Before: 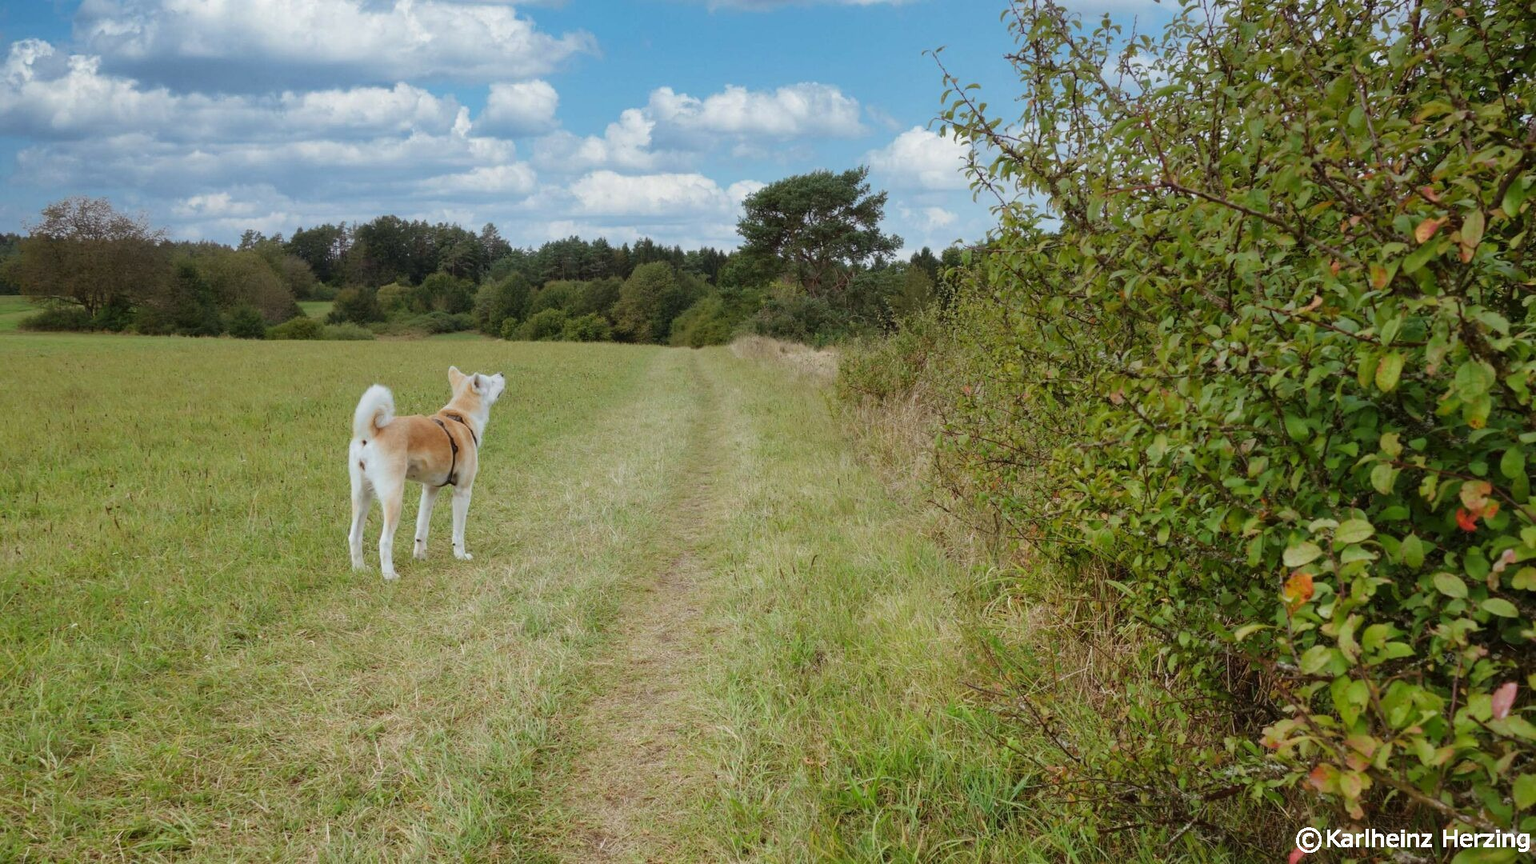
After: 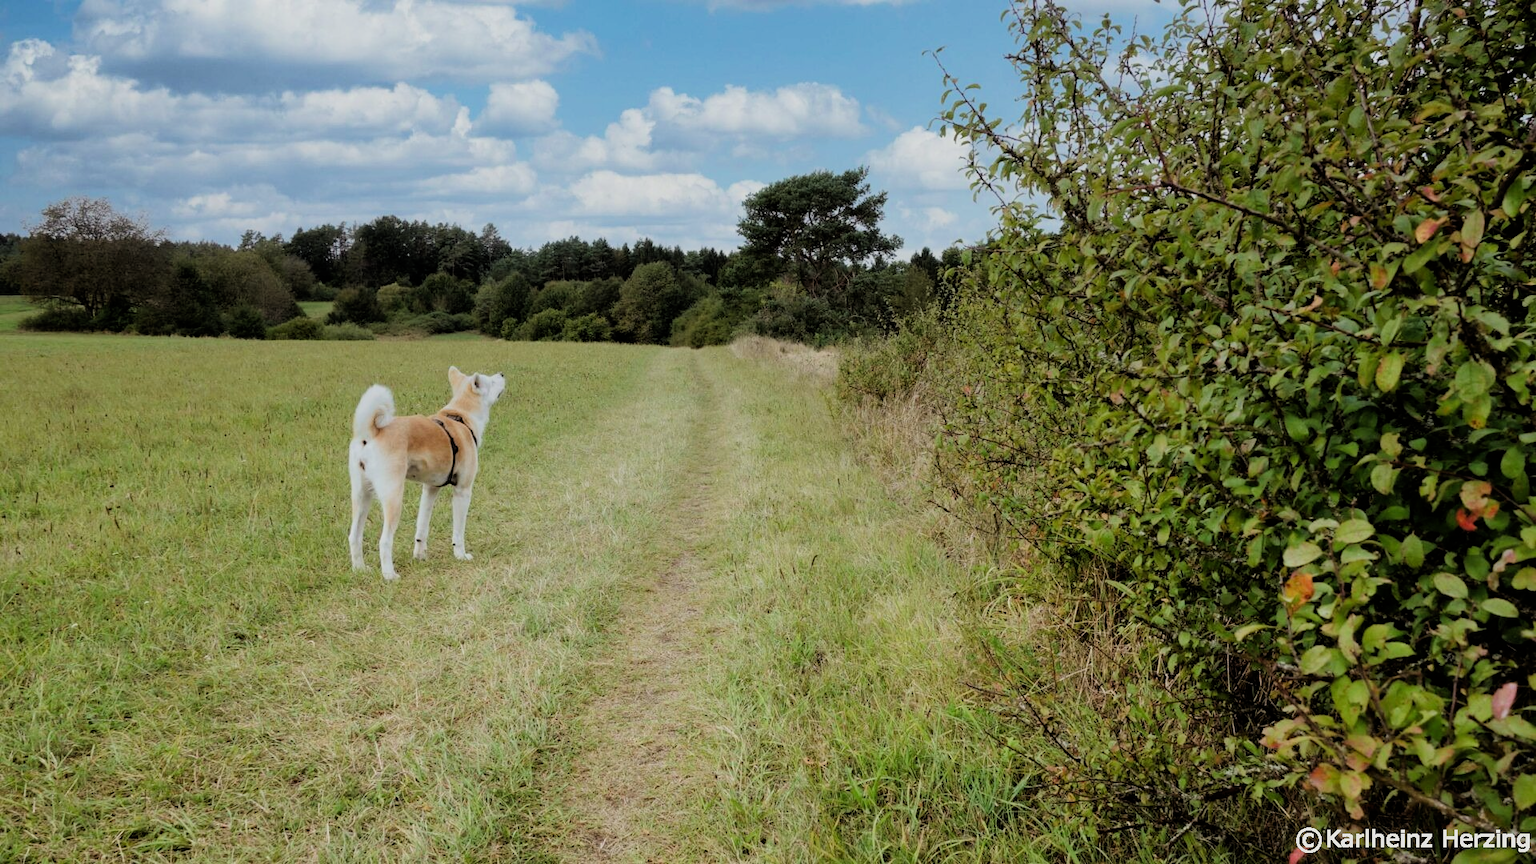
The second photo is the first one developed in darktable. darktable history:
filmic rgb: black relative exposure -5.01 EV, white relative exposure 3.96 EV, hardness 2.9, contrast 1.297
